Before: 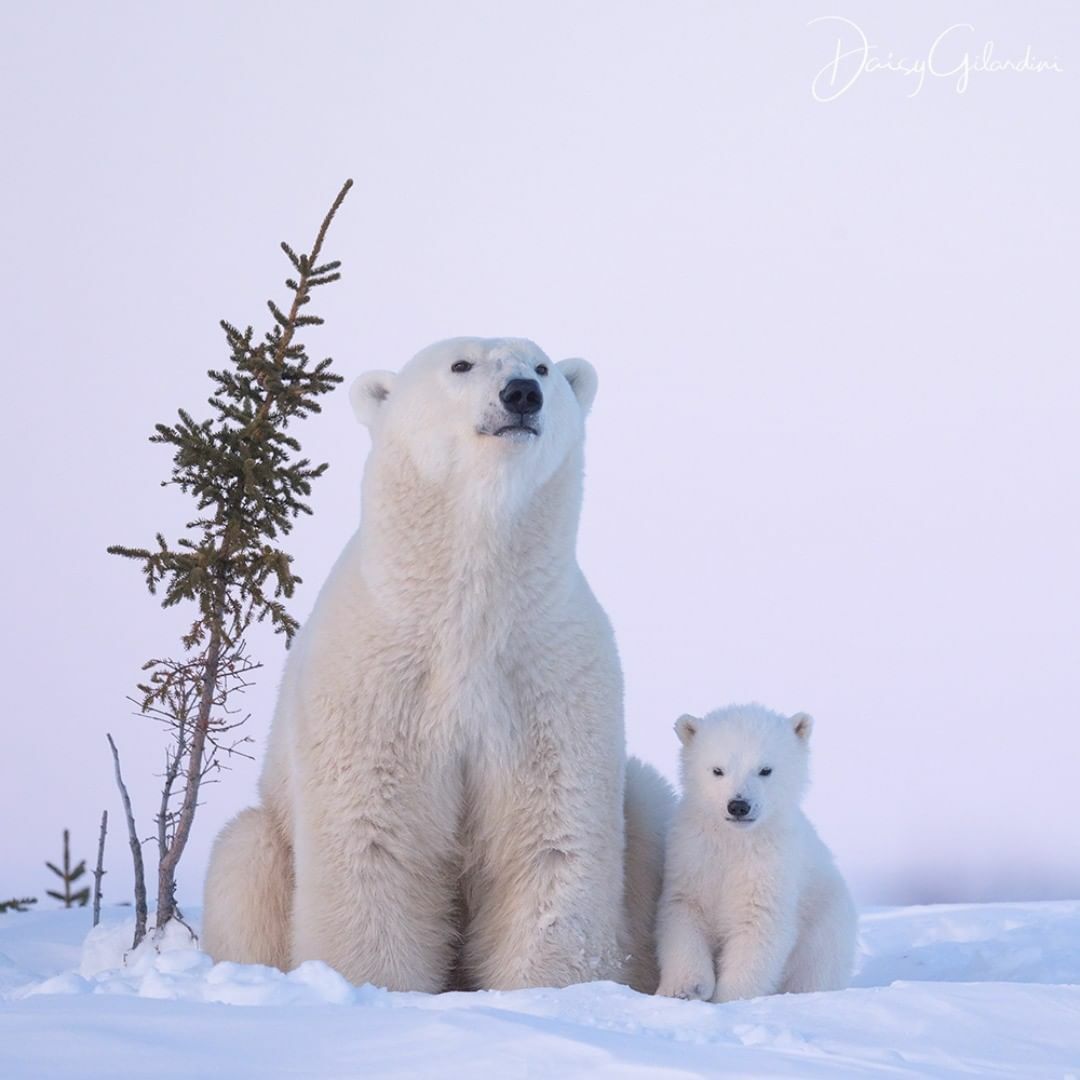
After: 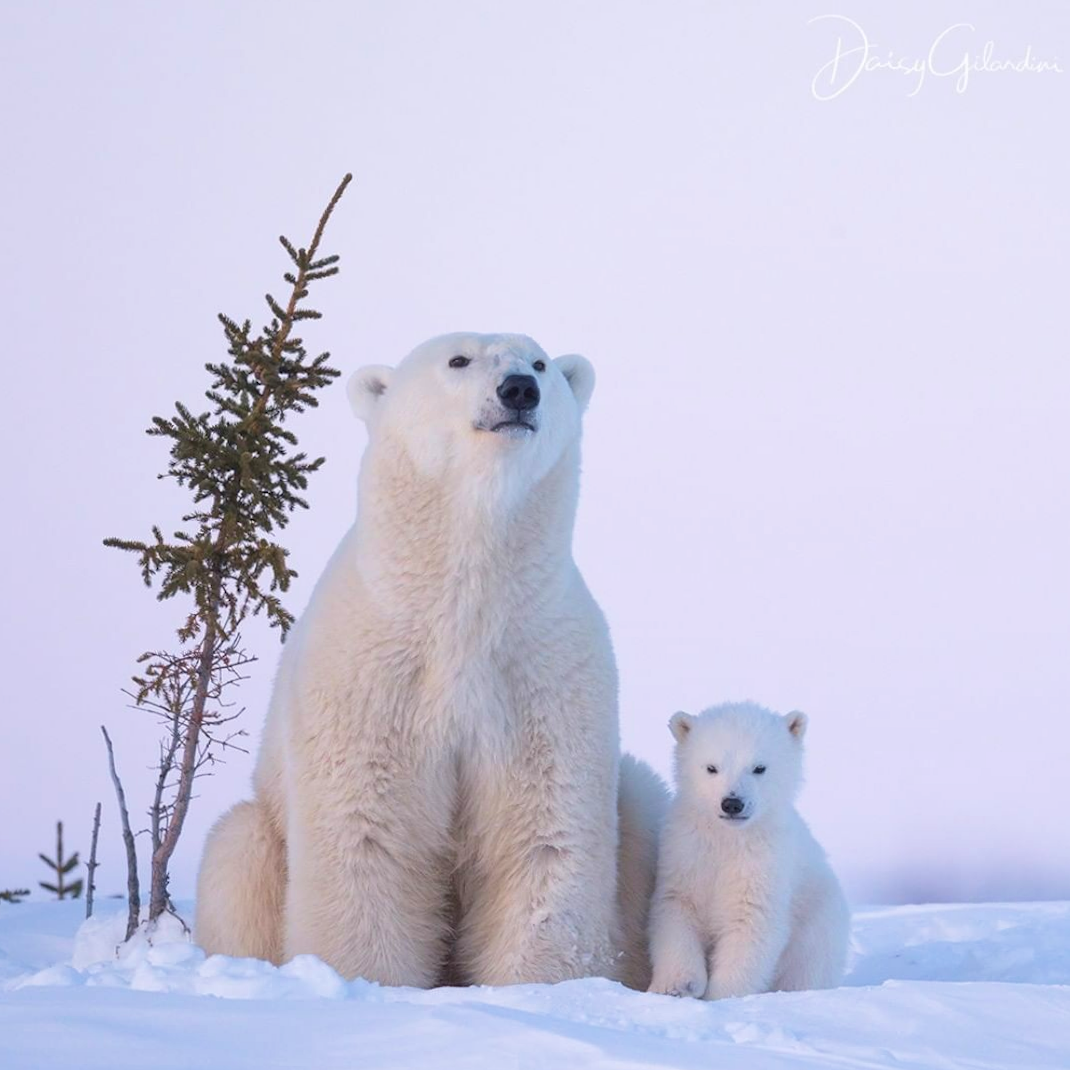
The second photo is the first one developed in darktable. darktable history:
velvia: on, module defaults
crop and rotate: angle -0.5°
